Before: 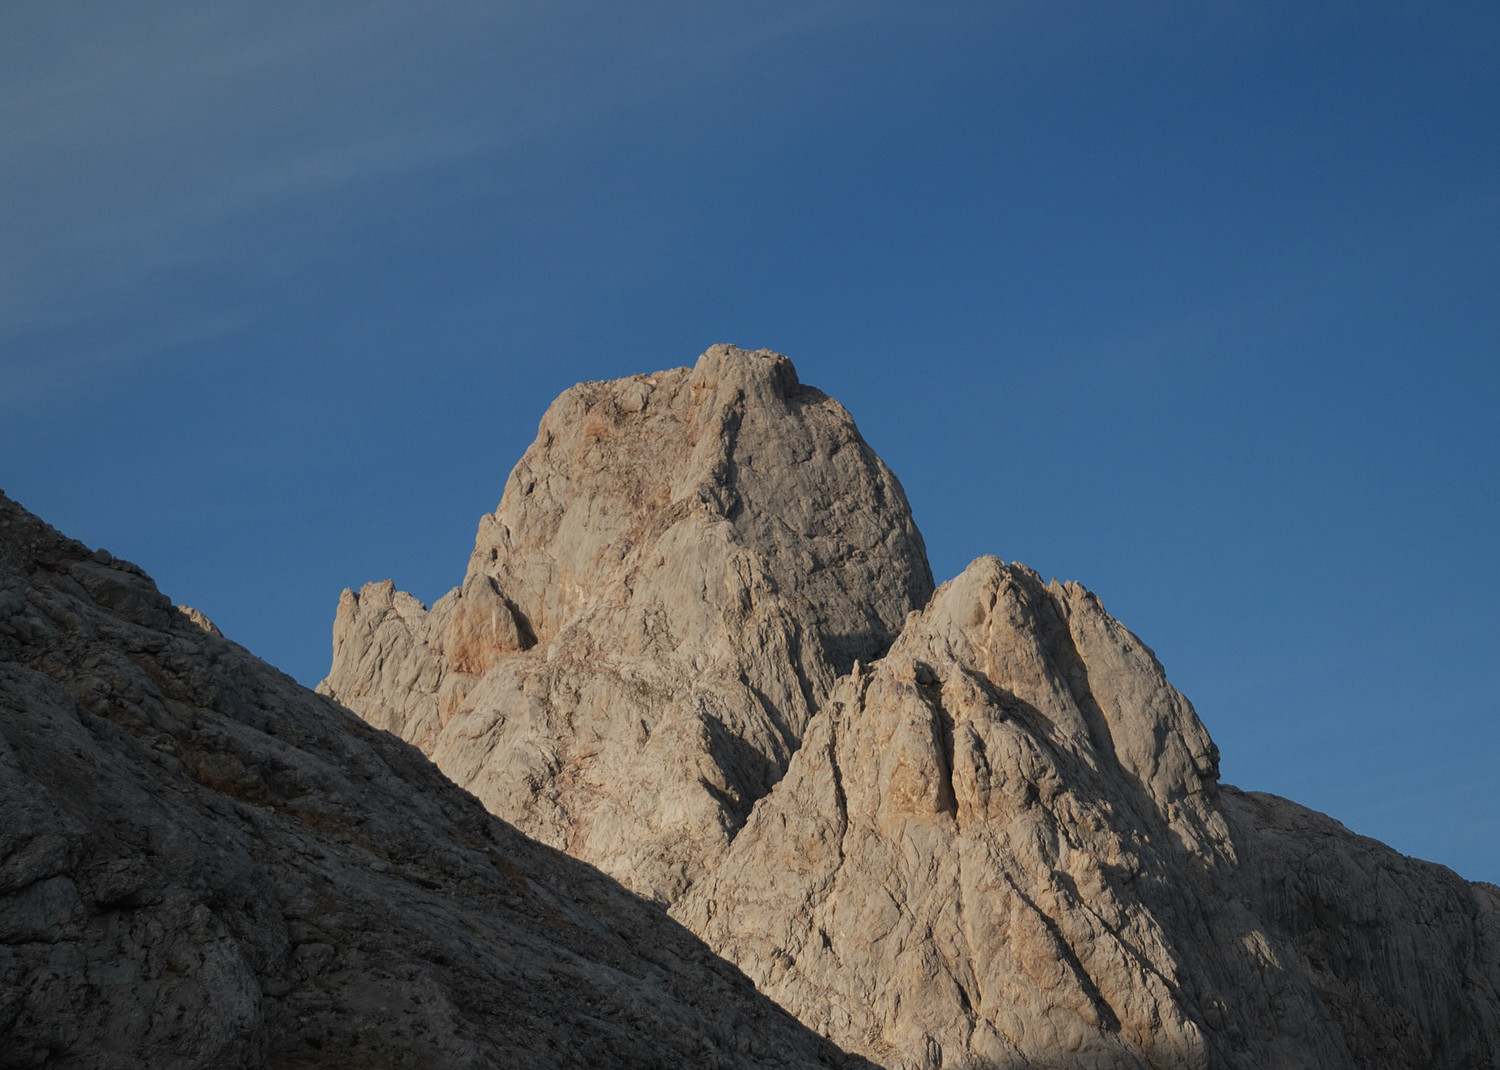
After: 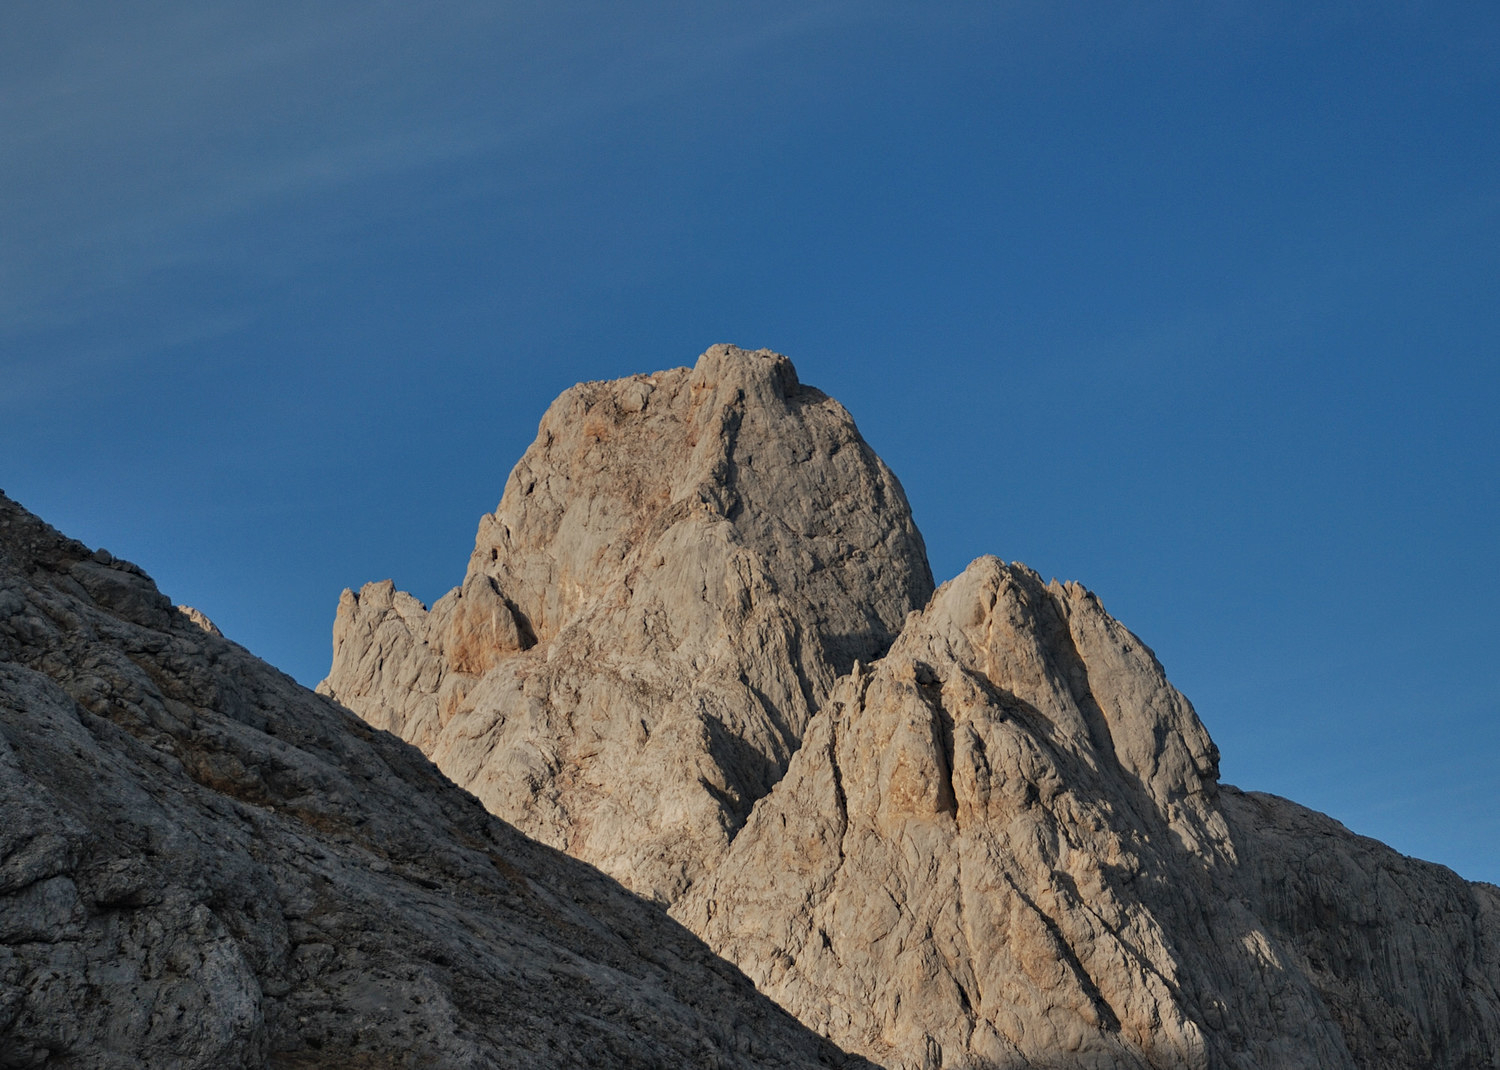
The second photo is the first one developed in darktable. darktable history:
shadows and highlights: shadows 52.34, highlights -28.23, soften with gaussian
haze removal: compatibility mode true, adaptive false
